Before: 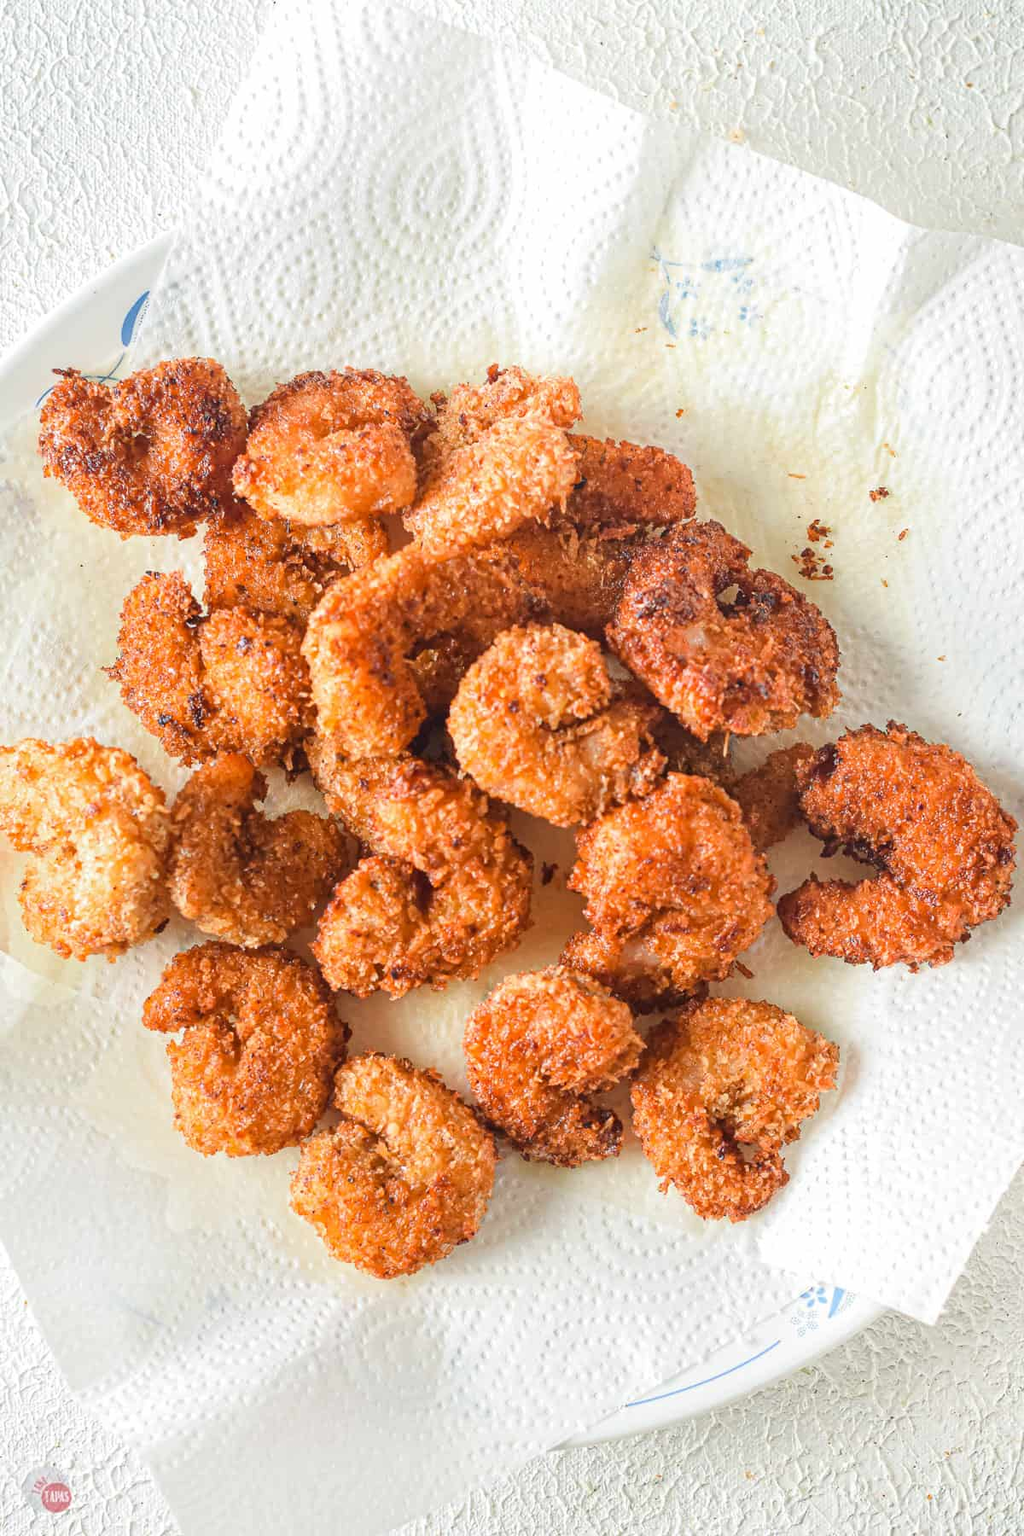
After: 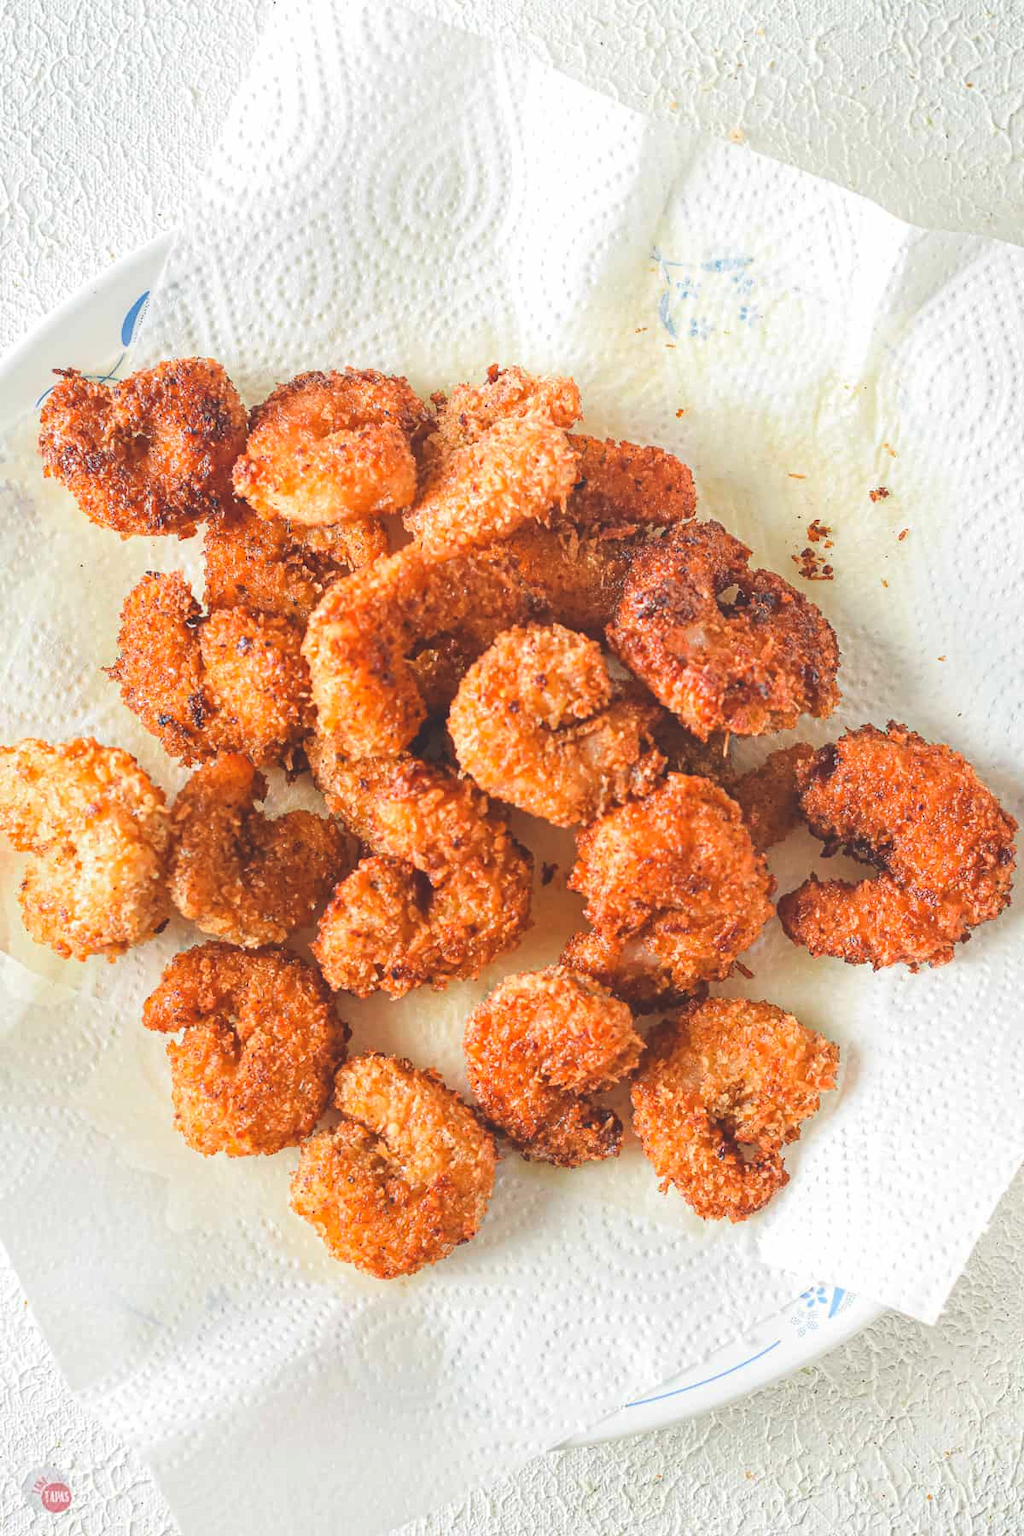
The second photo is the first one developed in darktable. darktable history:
exposure: black level correction -0.015, compensate highlight preservation false
color correction: highlights b* 0.05, saturation 1.12
